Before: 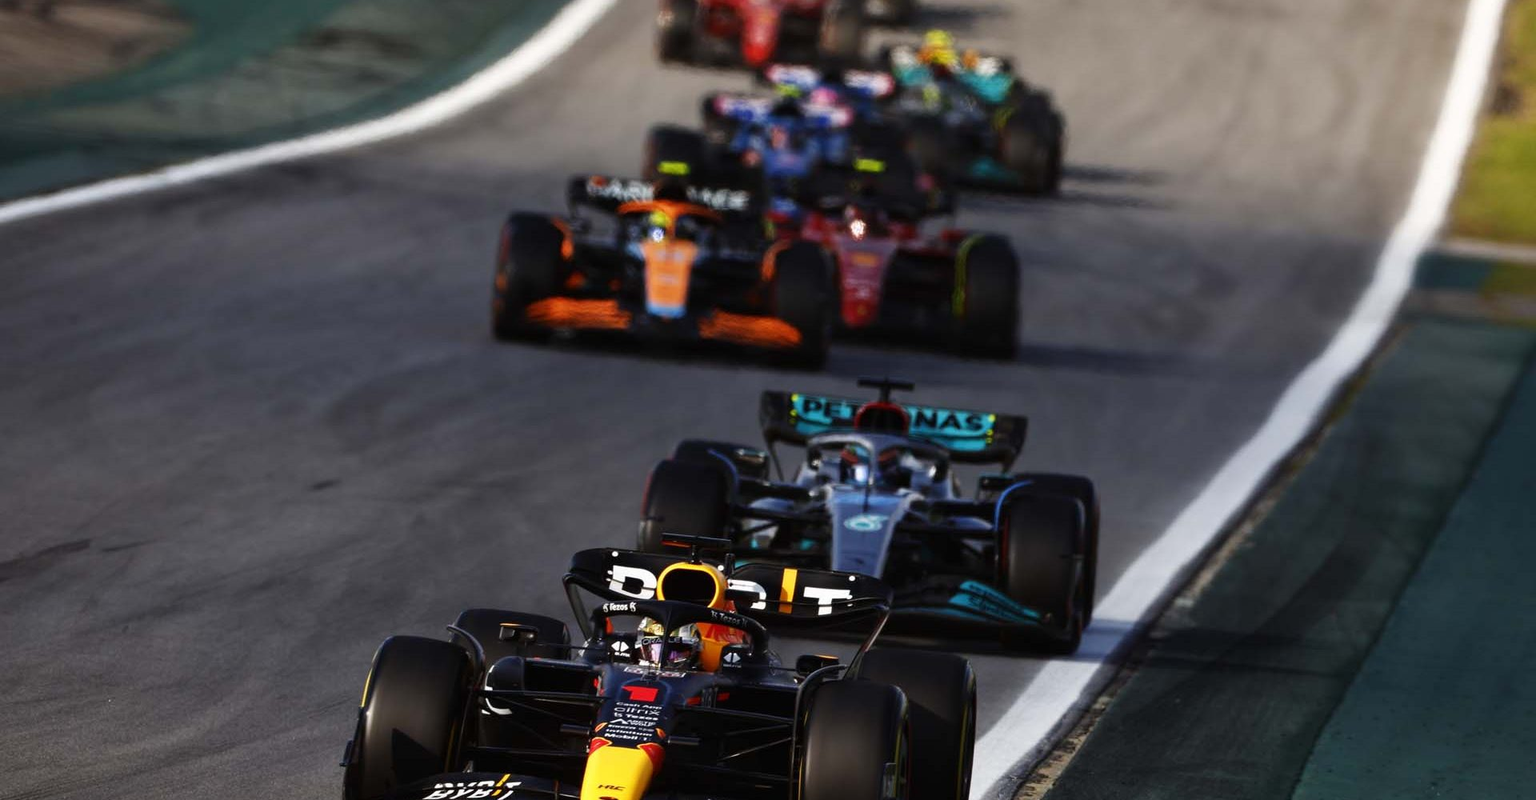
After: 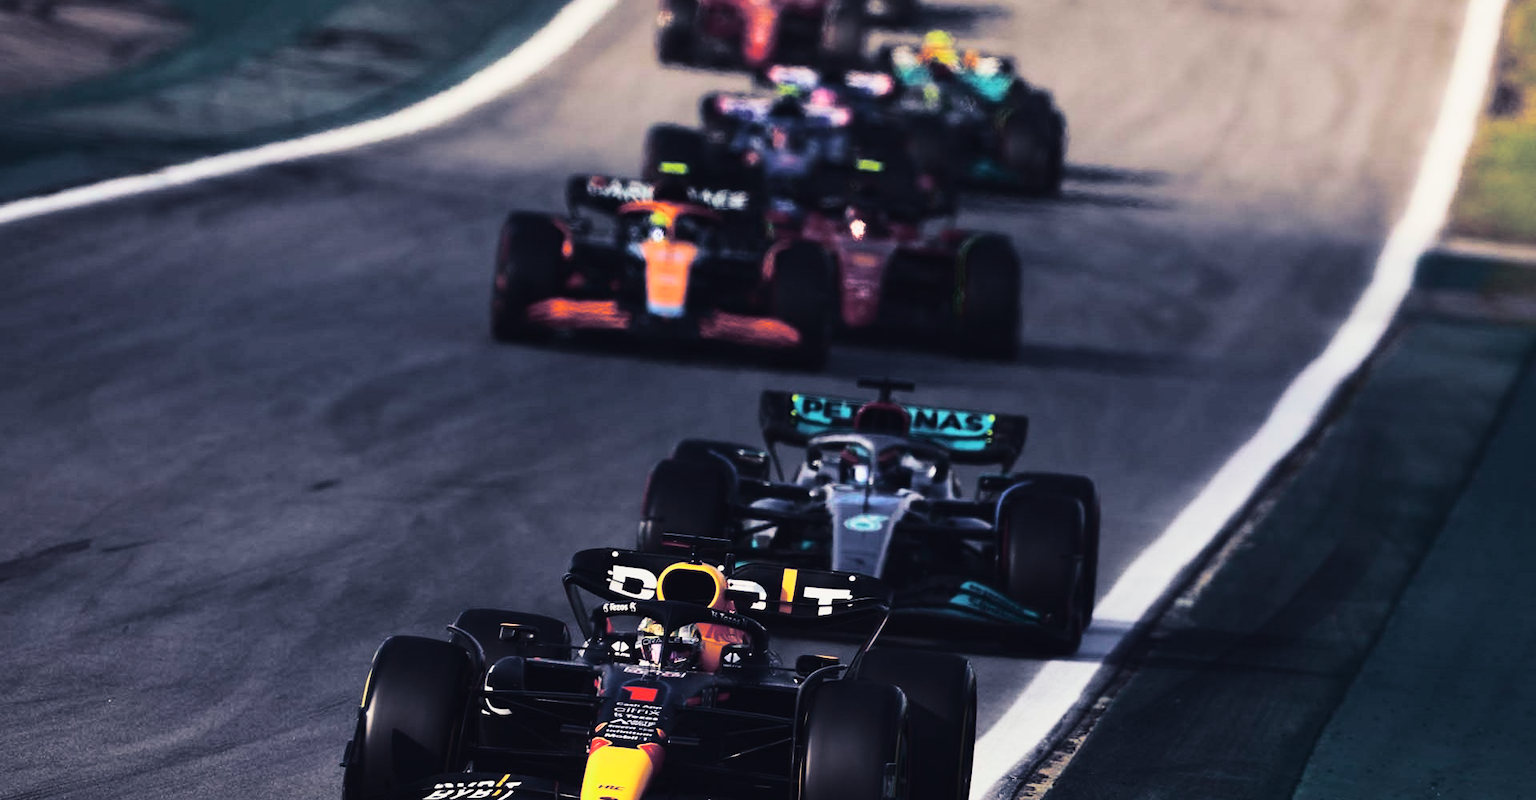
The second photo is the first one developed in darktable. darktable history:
tone curve: curves: ch0 [(0, 0.025) (0.15, 0.143) (0.452, 0.486) (0.751, 0.788) (1, 0.961)]; ch1 [(0, 0) (0.43, 0.408) (0.476, 0.469) (0.497, 0.507) (0.546, 0.571) (0.566, 0.607) (0.62, 0.657) (1, 1)]; ch2 [(0, 0) (0.386, 0.397) (0.505, 0.498) (0.547, 0.546) (0.579, 0.58) (1, 1)], color space Lab, independent channels, preserve colors none
split-toning: shadows › hue 230.4°
contrast brightness saturation: contrast 0.24, brightness 0.09
